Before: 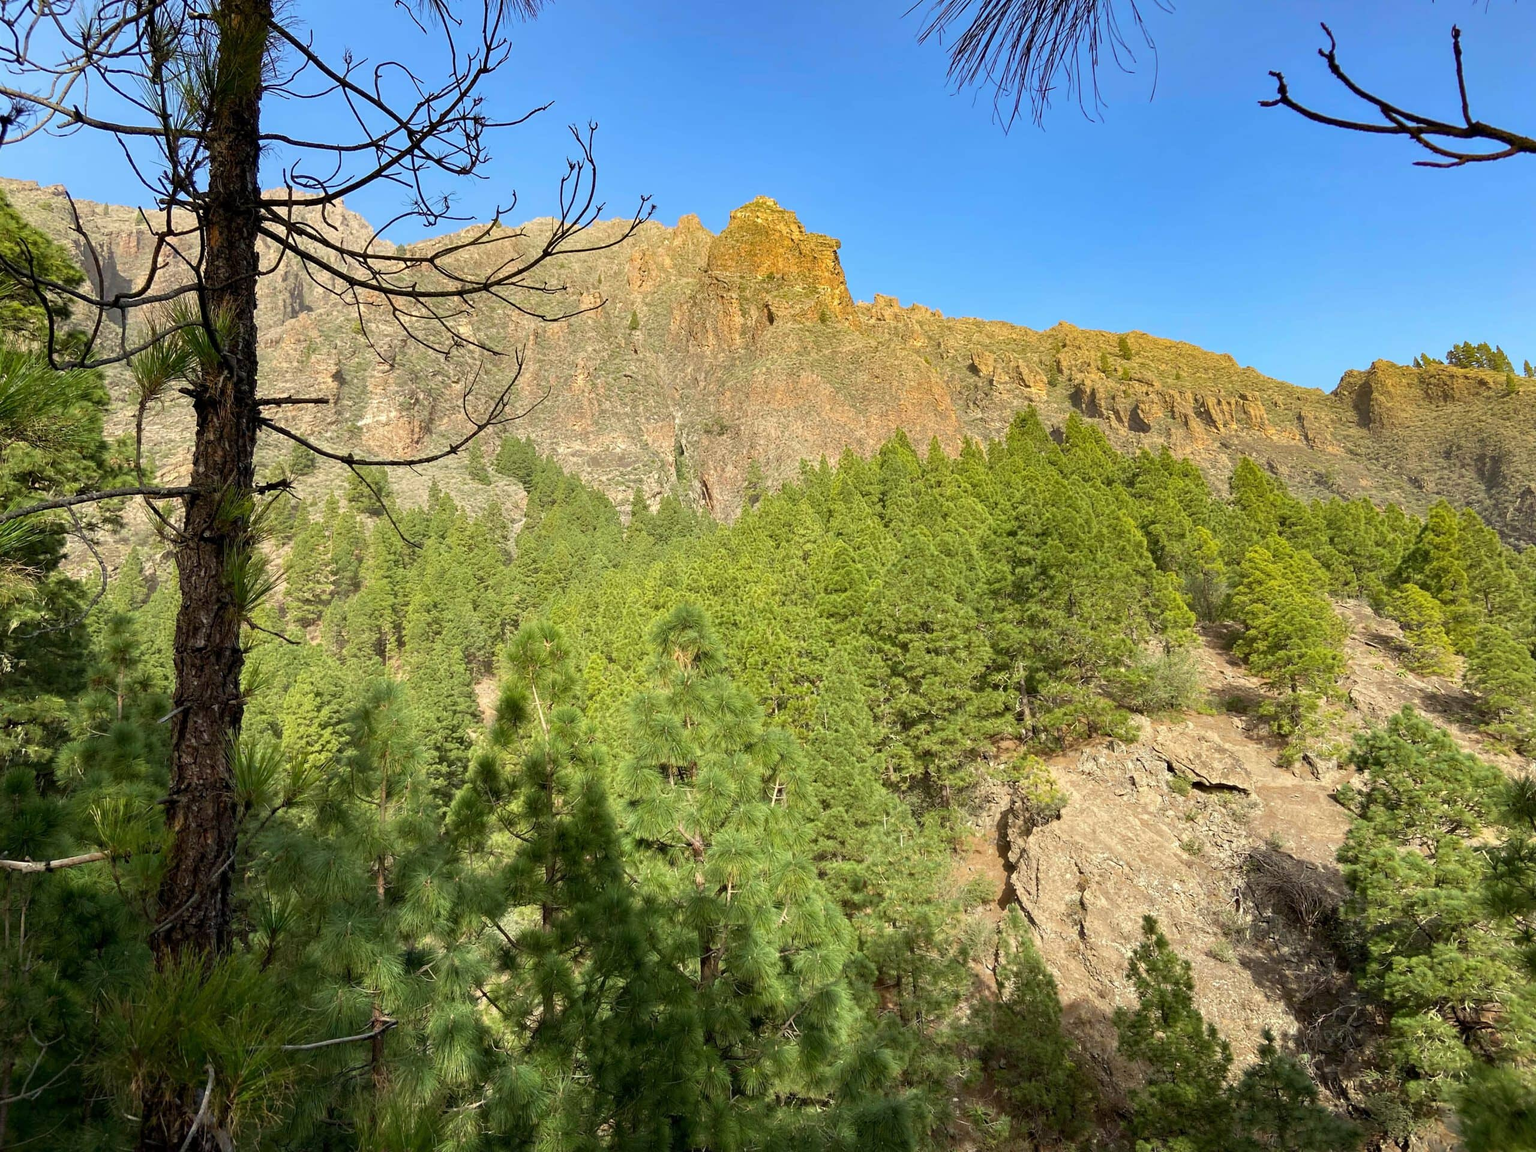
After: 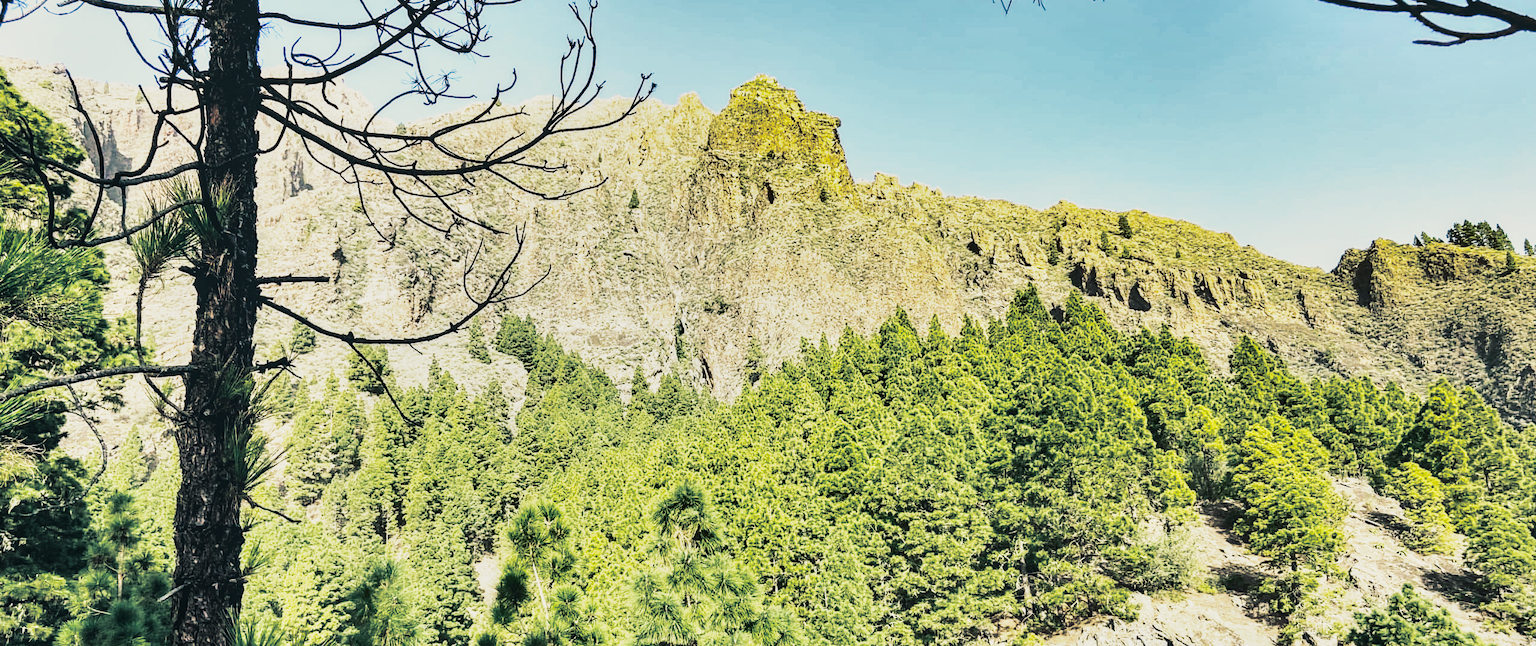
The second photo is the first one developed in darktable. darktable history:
local contrast: detail 110%
crop and rotate: top 10.605%, bottom 33.274%
base curve: curves: ch0 [(0, 0.003) (0.001, 0.002) (0.006, 0.004) (0.02, 0.022) (0.048, 0.086) (0.094, 0.234) (0.162, 0.431) (0.258, 0.629) (0.385, 0.8) (0.548, 0.918) (0.751, 0.988) (1, 1)], preserve colors none
white balance: emerald 1
split-toning: shadows › hue 205.2°, shadows › saturation 0.43, highlights › hue 54°, highlights › saturation 0.54
tone equalizer: -8 EV -0.75 EV, -7 EV -0.7 EV, -6 EV -0.6 EV, -5 EV -0.4 EV, -3 EV 0.4 EV, -2 EV 0.6 EV, -1 EV 0.7 EV, +0 EV 0.75 EV, edges refinement/feathering 500, mask exposure compensation -1.57 EV, preserve details no
shadows and highlights: white point adjustment -3.64, highlights -63.34, highlights color adjustment 42%, soften with gaussian
